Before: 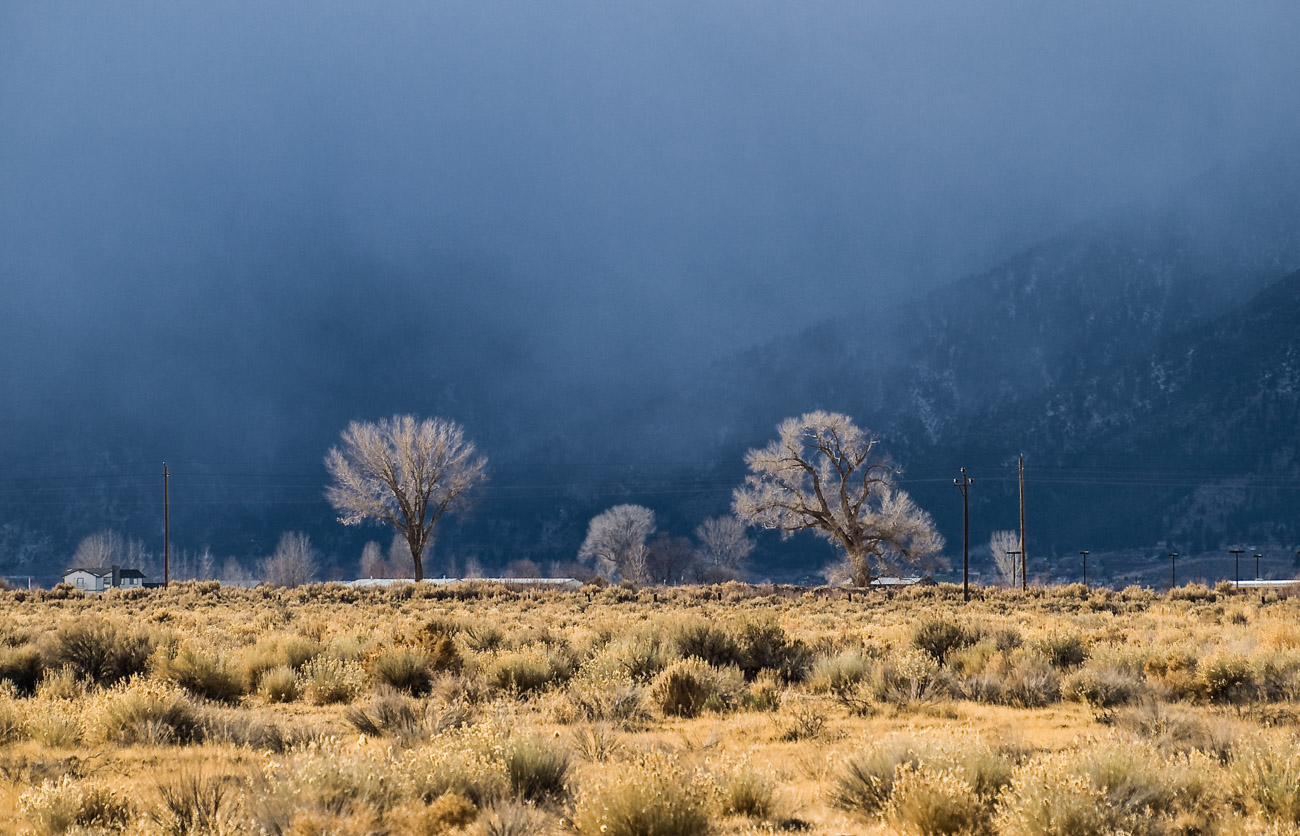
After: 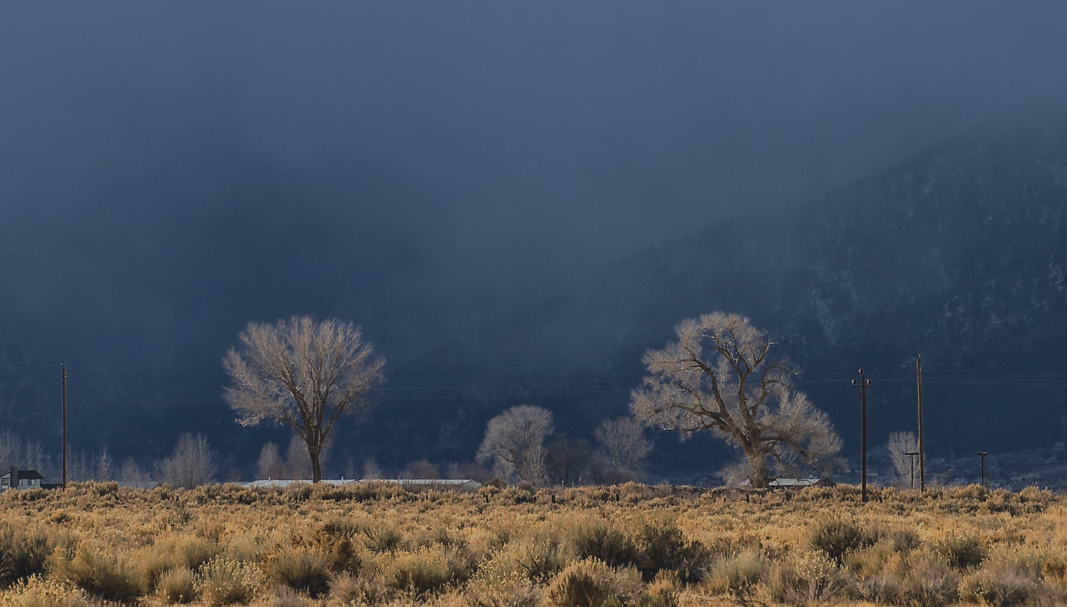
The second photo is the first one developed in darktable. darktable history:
contrast brightness saturation: contrast -0.143, brightness 0.04, saturation -0.12
tone curve: curves: ch0 [(0, 0) (0.003, 0.029) (0.011, 0.034) (0.025, 0.044) (0.044, 0.057) (0.069, 0.07) (0.1, 0.084) (0.136, 0.104) (0.177, 0.127) (0.224, 0.156) (0.277, 0.192) (0.335, 0.236) (0.399, 0.284) (0.468, 0.339) (0.543, 0.393) (0.623, 0.454) (0.709, 0.541) (0.801, 0.65) (0.898, 0.766) (1, 1)], preserve colors none
crop: left 7.855%, top 11.885%, right 10.052%, bottom 15.455%
base curve: preserve colors none
